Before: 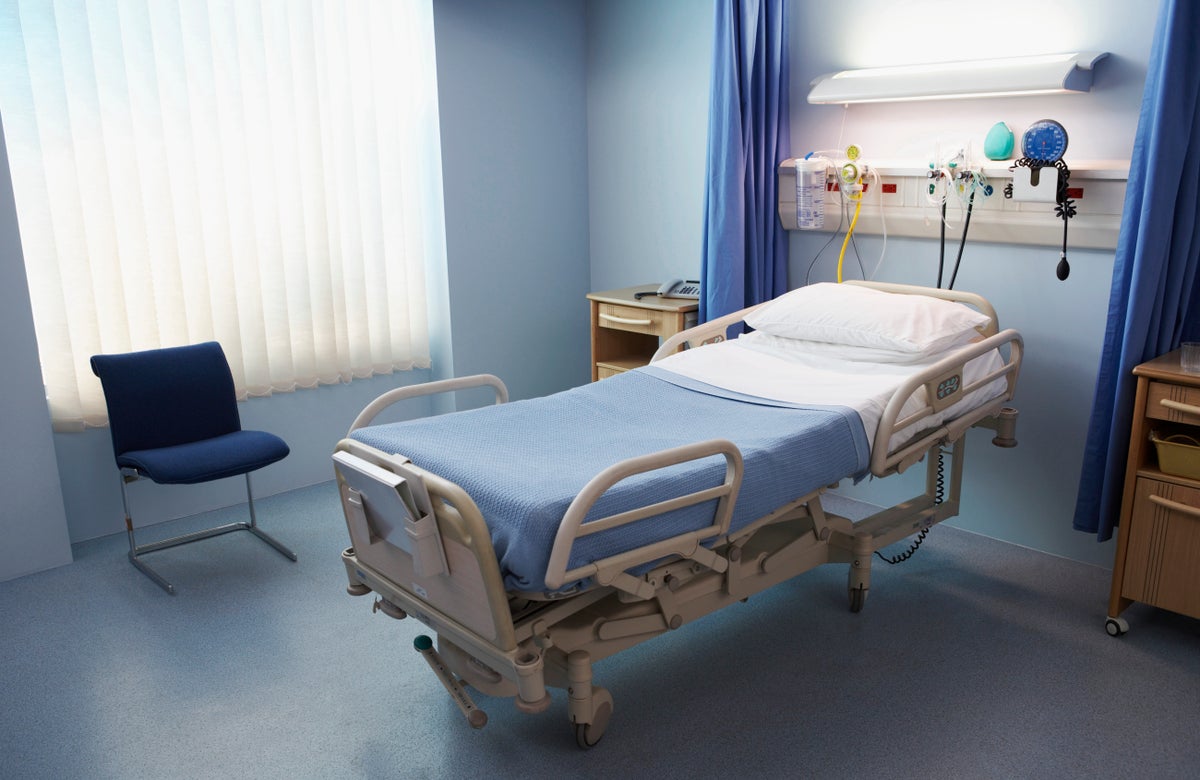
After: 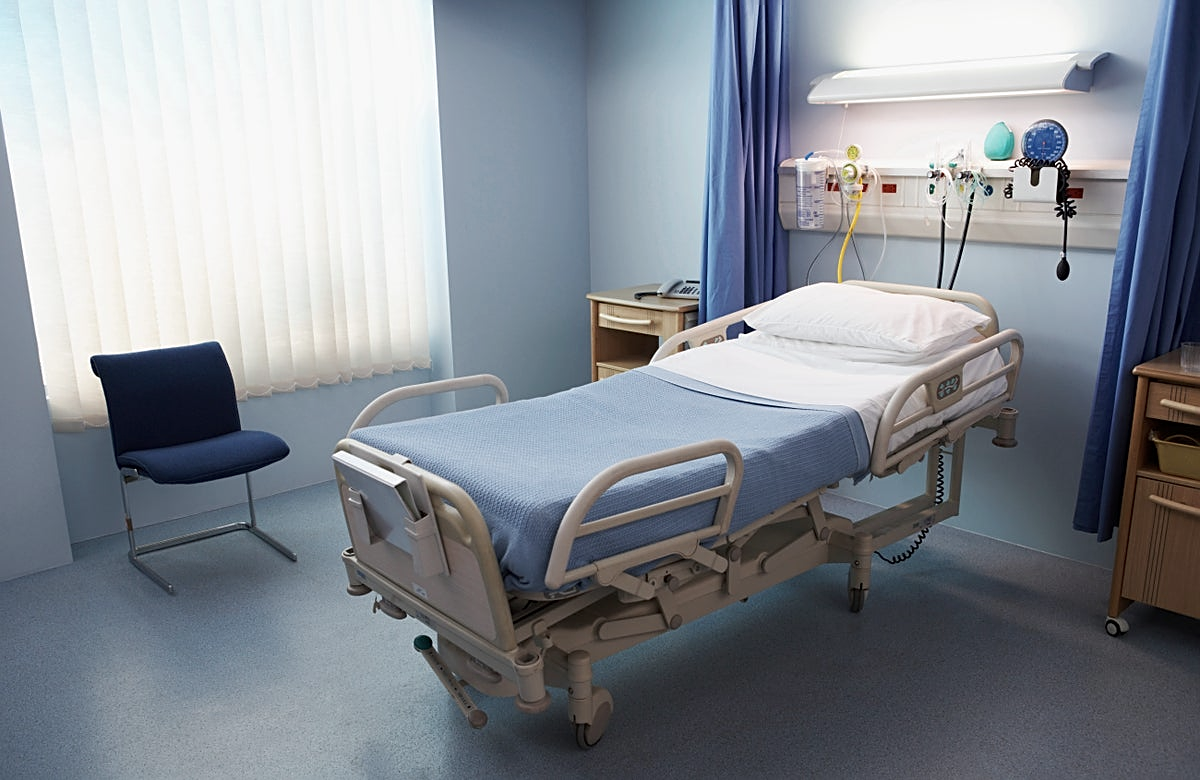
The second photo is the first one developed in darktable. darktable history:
sharpen: on, module defaults
contrast brightness saturation: saturation -0.174
